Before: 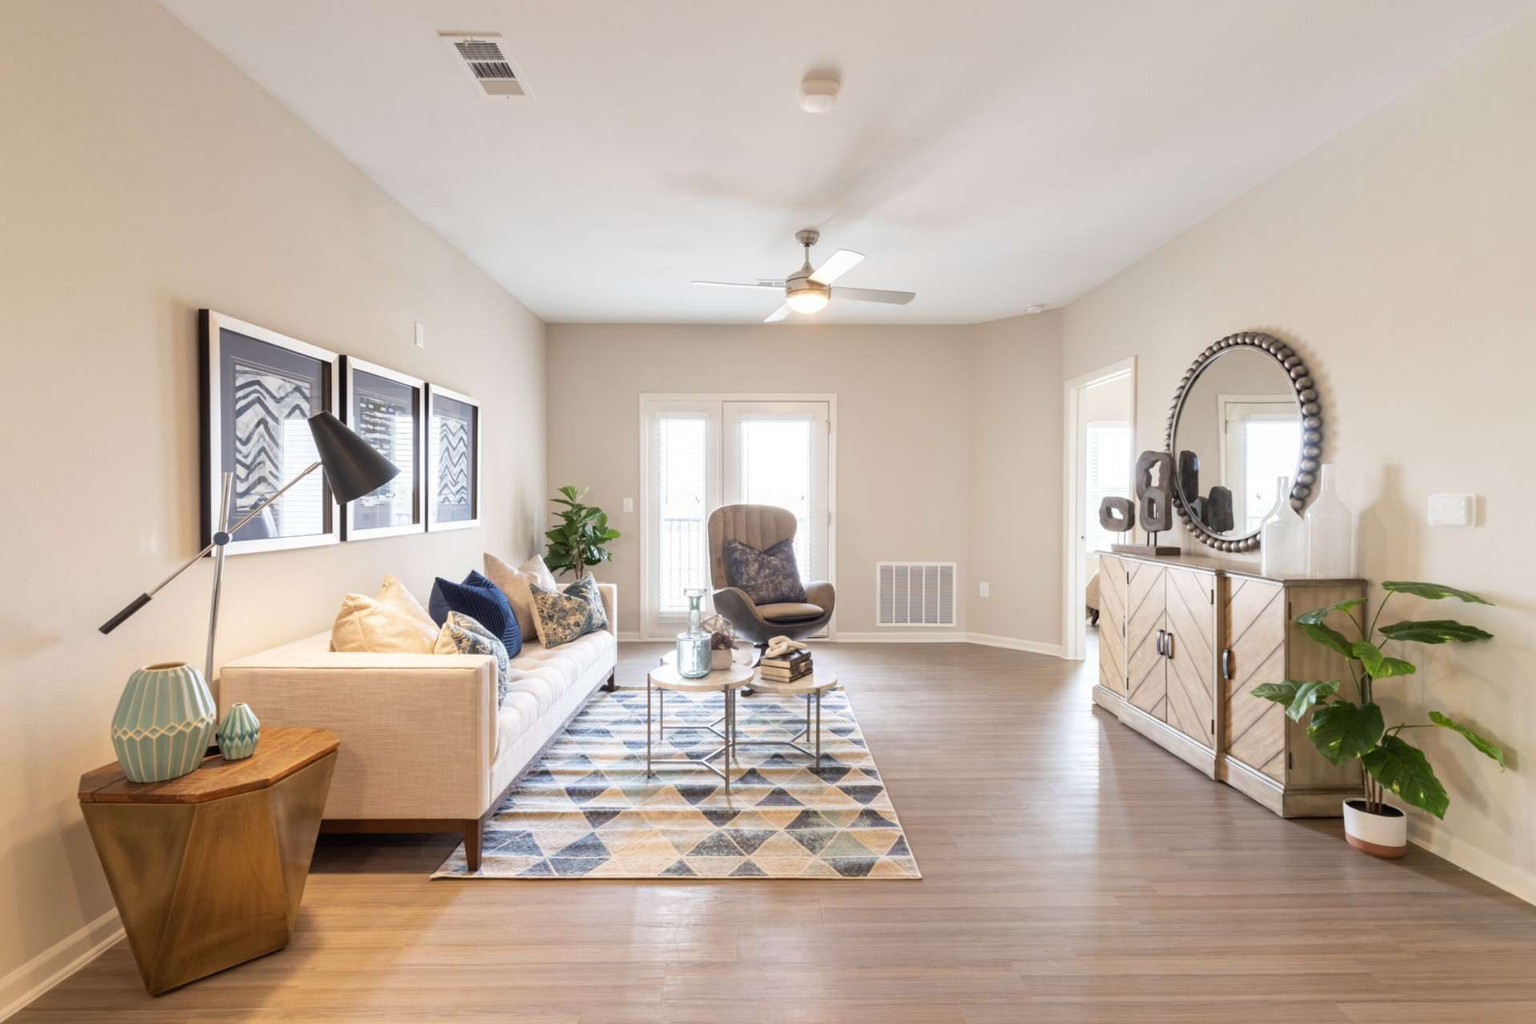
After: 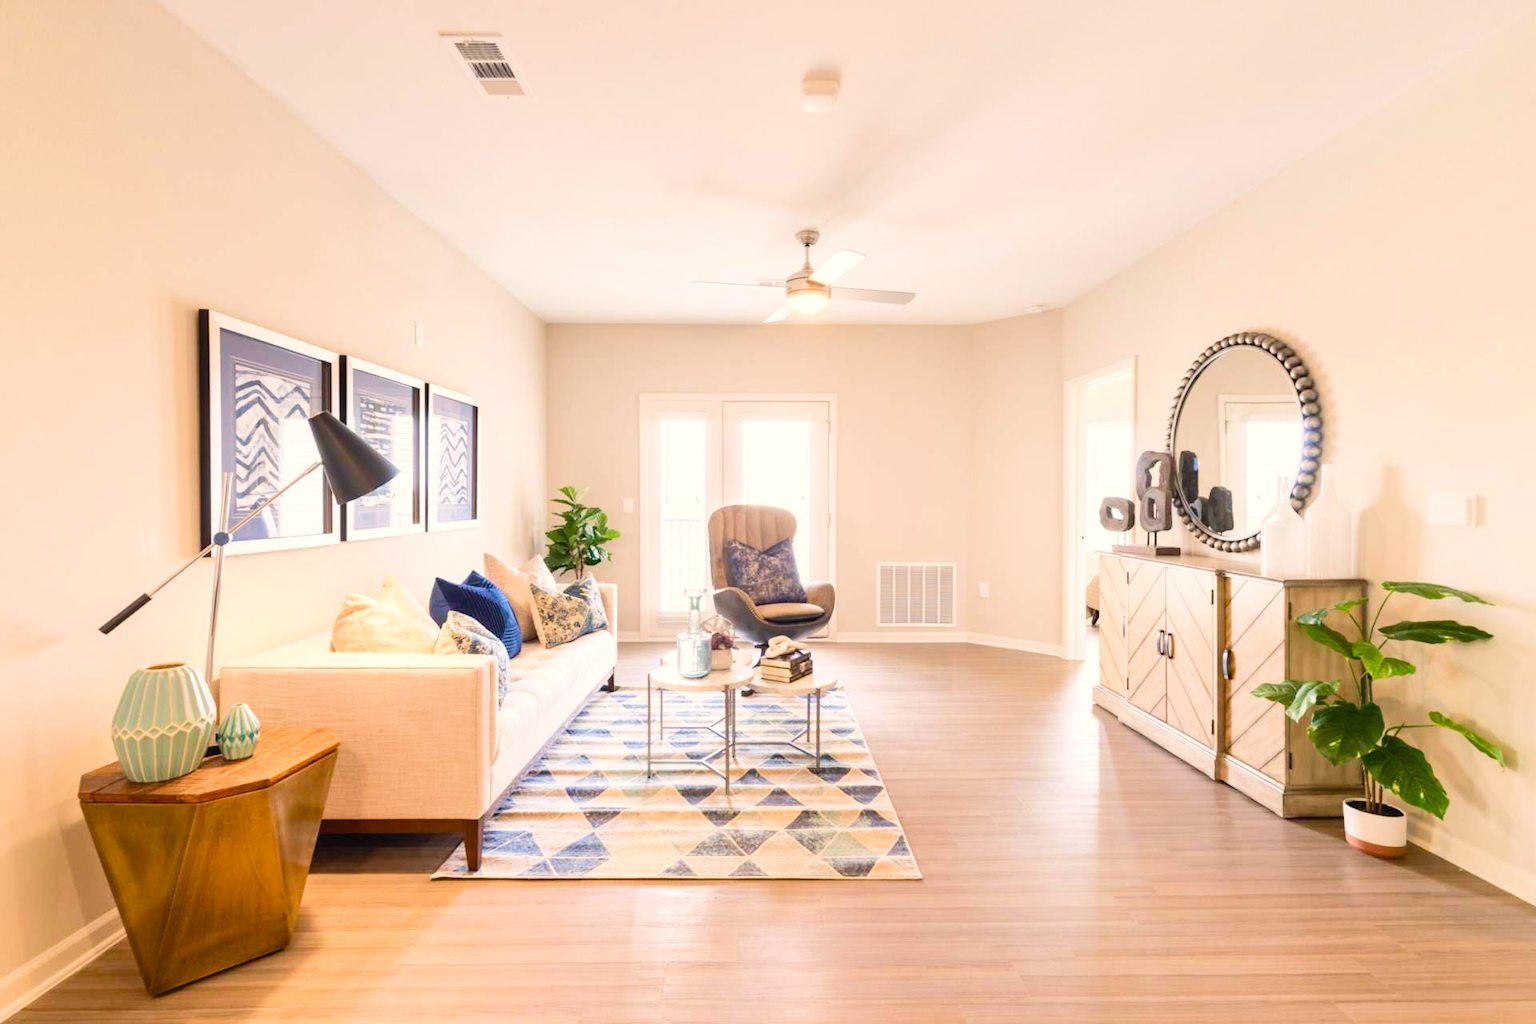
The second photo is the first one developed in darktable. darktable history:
contrast brightness saturation: contrast 0.199, brightness 0.168, saturation 0.222
velvia: on, module defaults
color balance rgb: highlights gain › chroma 3.014%, highlights gain › hue 60.02°, perceptual saturation grading › global saturation 20%, perceptual saturation grading › highlights -50.428%, perceptual saturation grading › shadows 30.336%, perceptual brilliance grading › mid-tones 9.325%, perceptual brilliance grading › shadows 14.264%, contrast 4.759%
